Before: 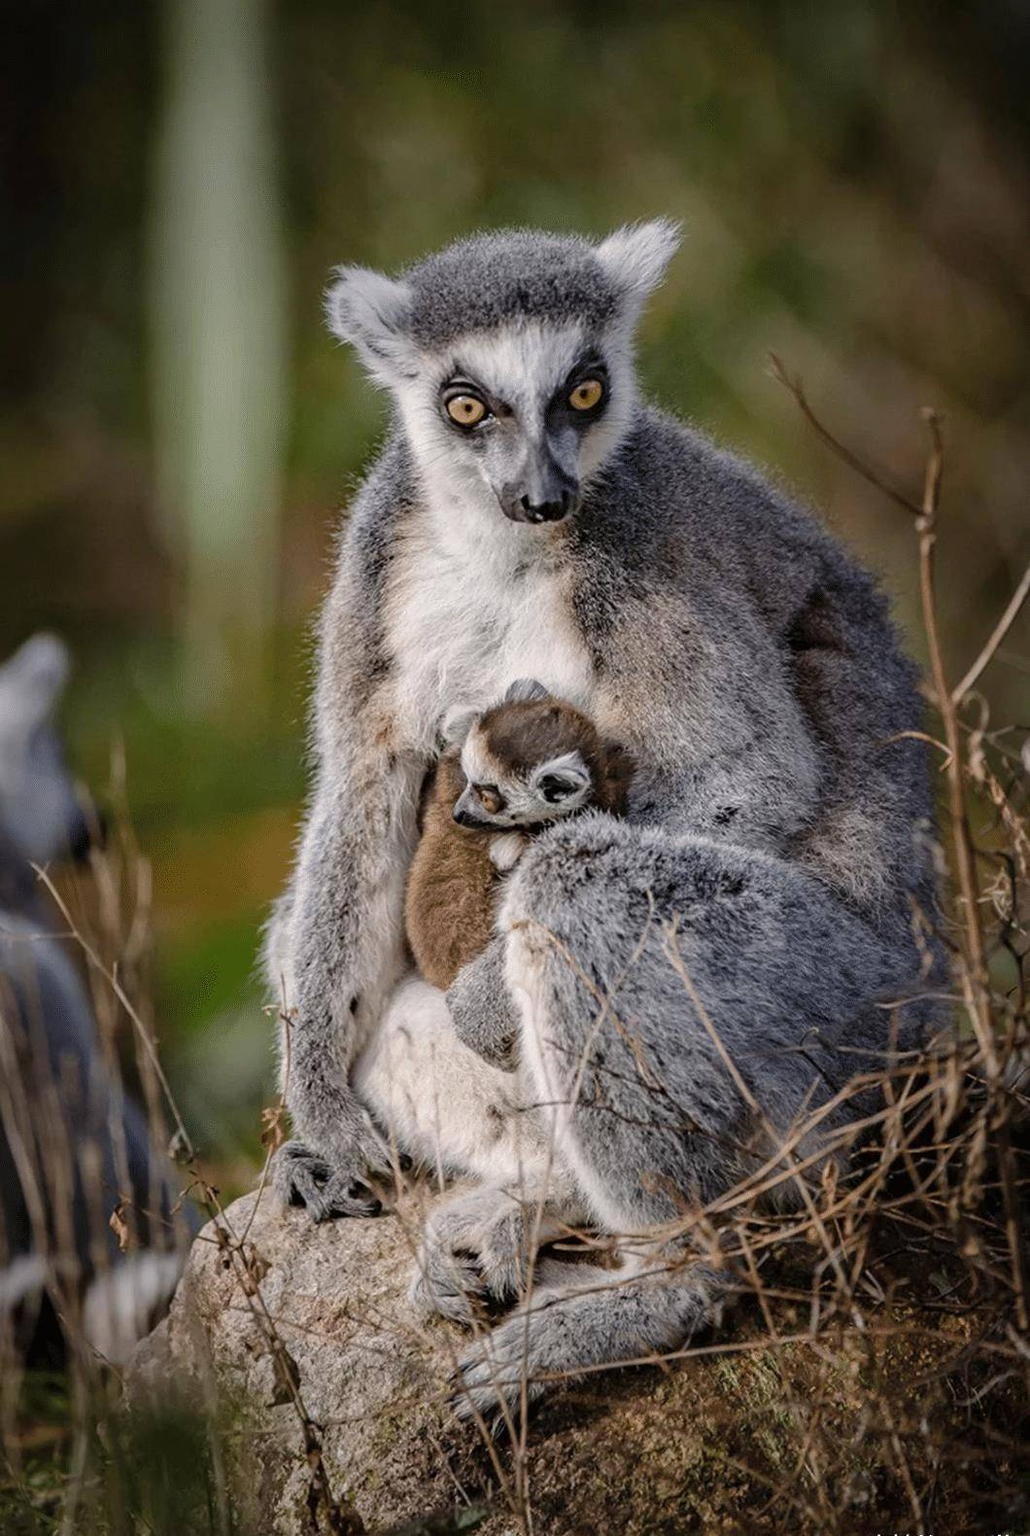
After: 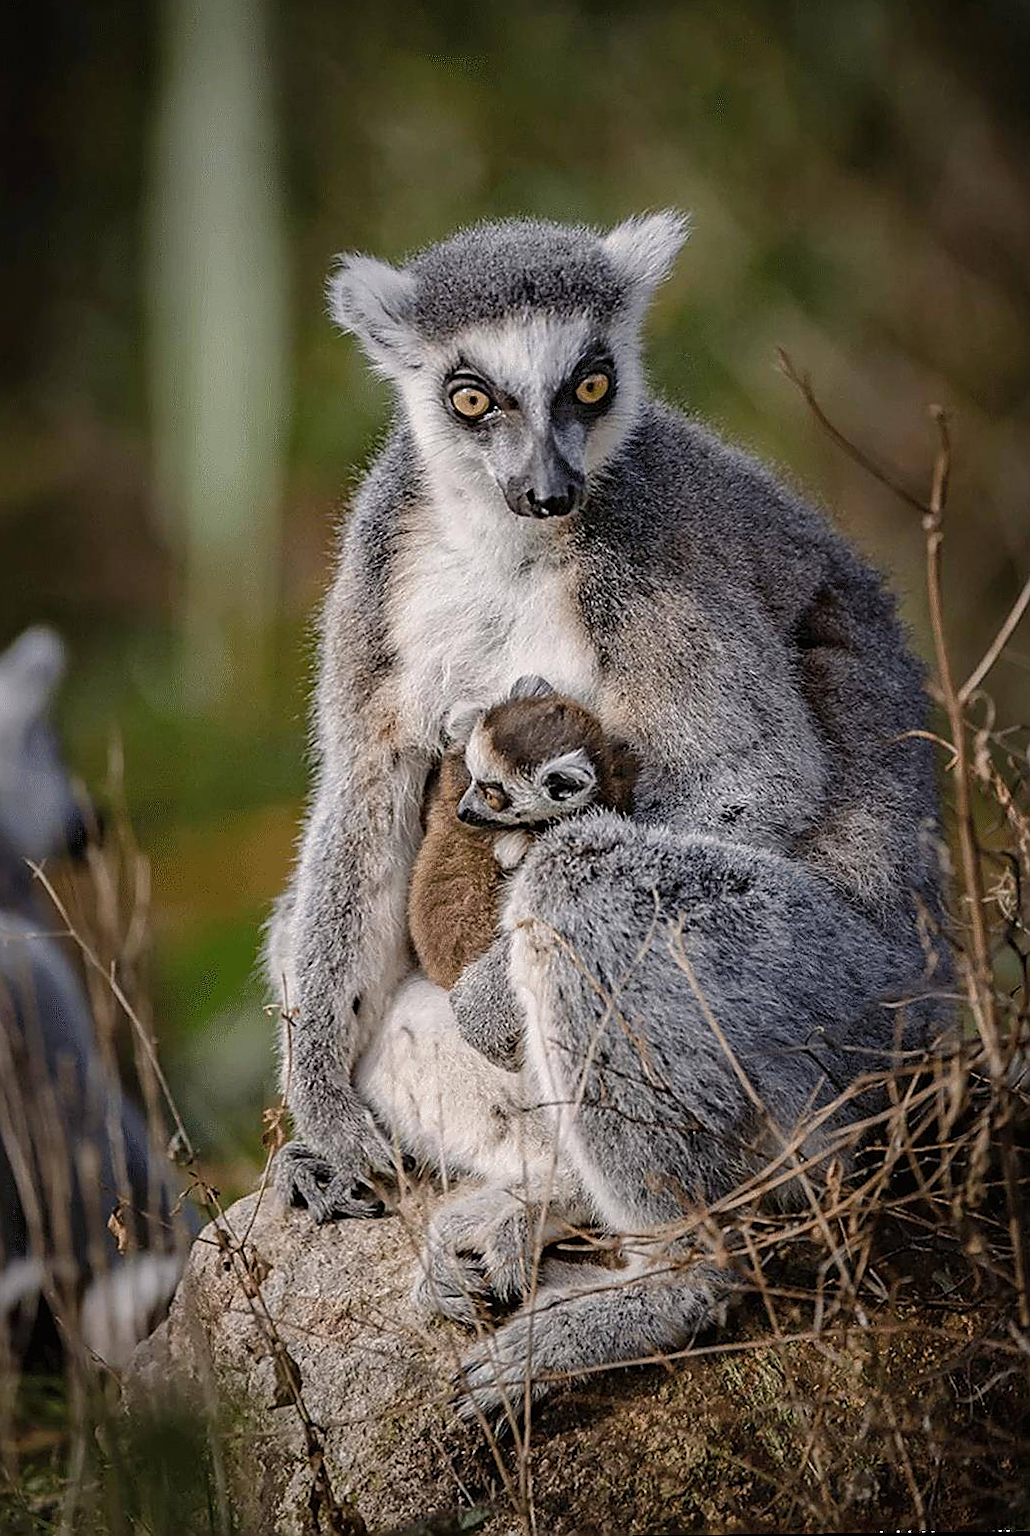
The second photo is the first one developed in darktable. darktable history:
rotate and perspective: rotation 0.174°, lens shift (vertical) 0.013, lens shift (horizontal) 0.019, shear 0.001, automatic cropping original format, crop left 0.007, crop right 0.991, crop top 0.016, crop bottom 0.997
sharpen: radius 1.4, amount 1.25, threshold 0.7
